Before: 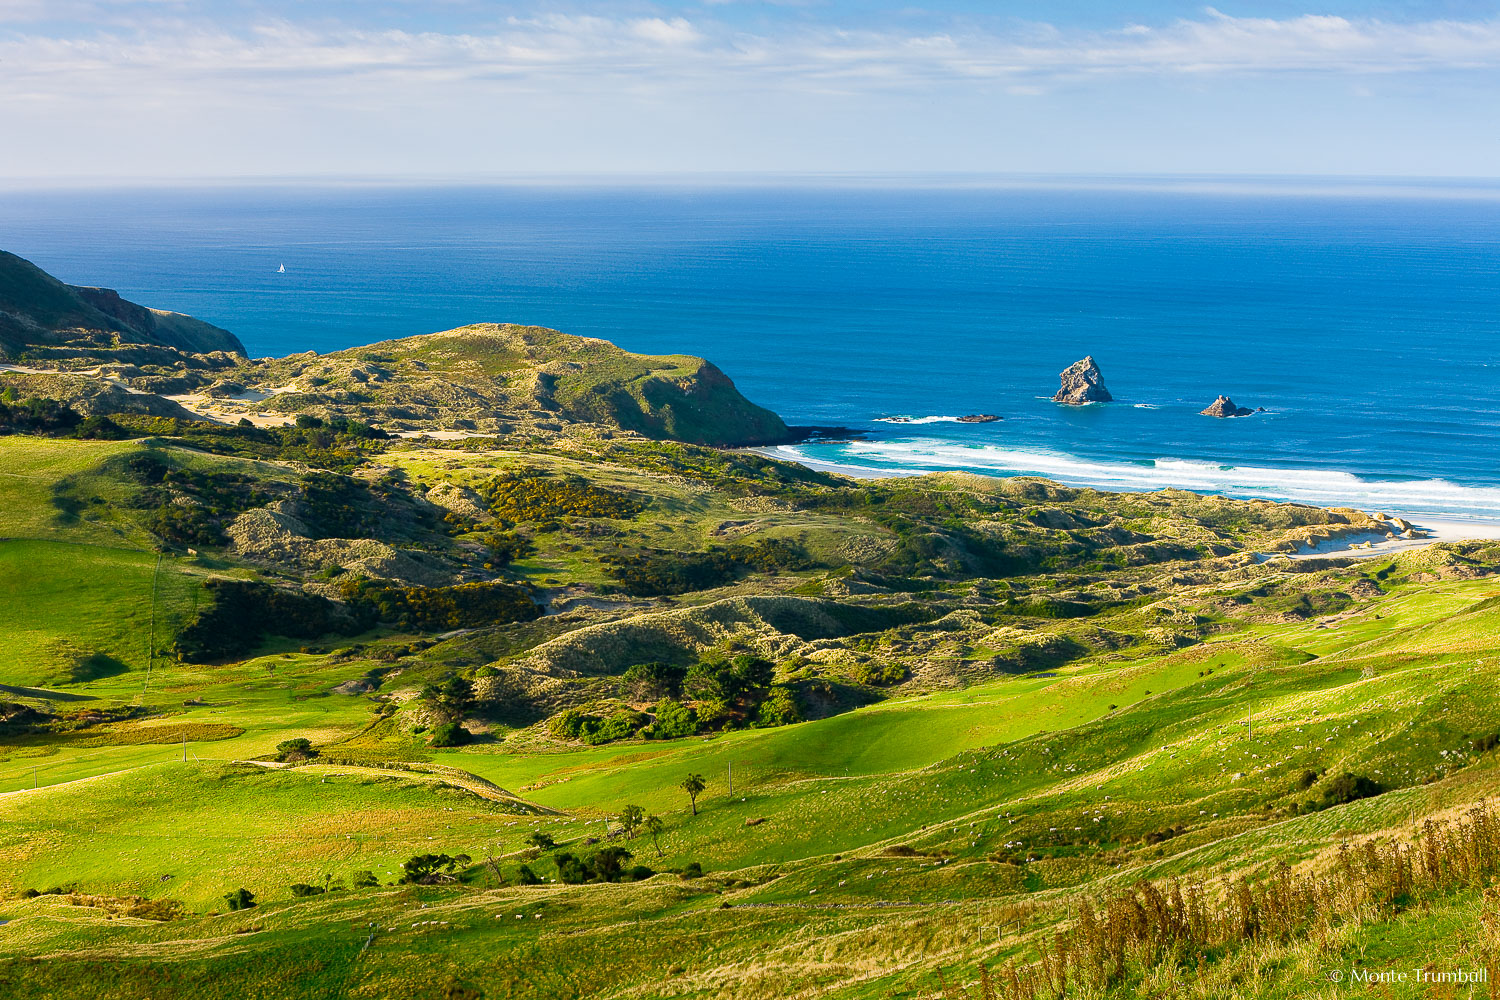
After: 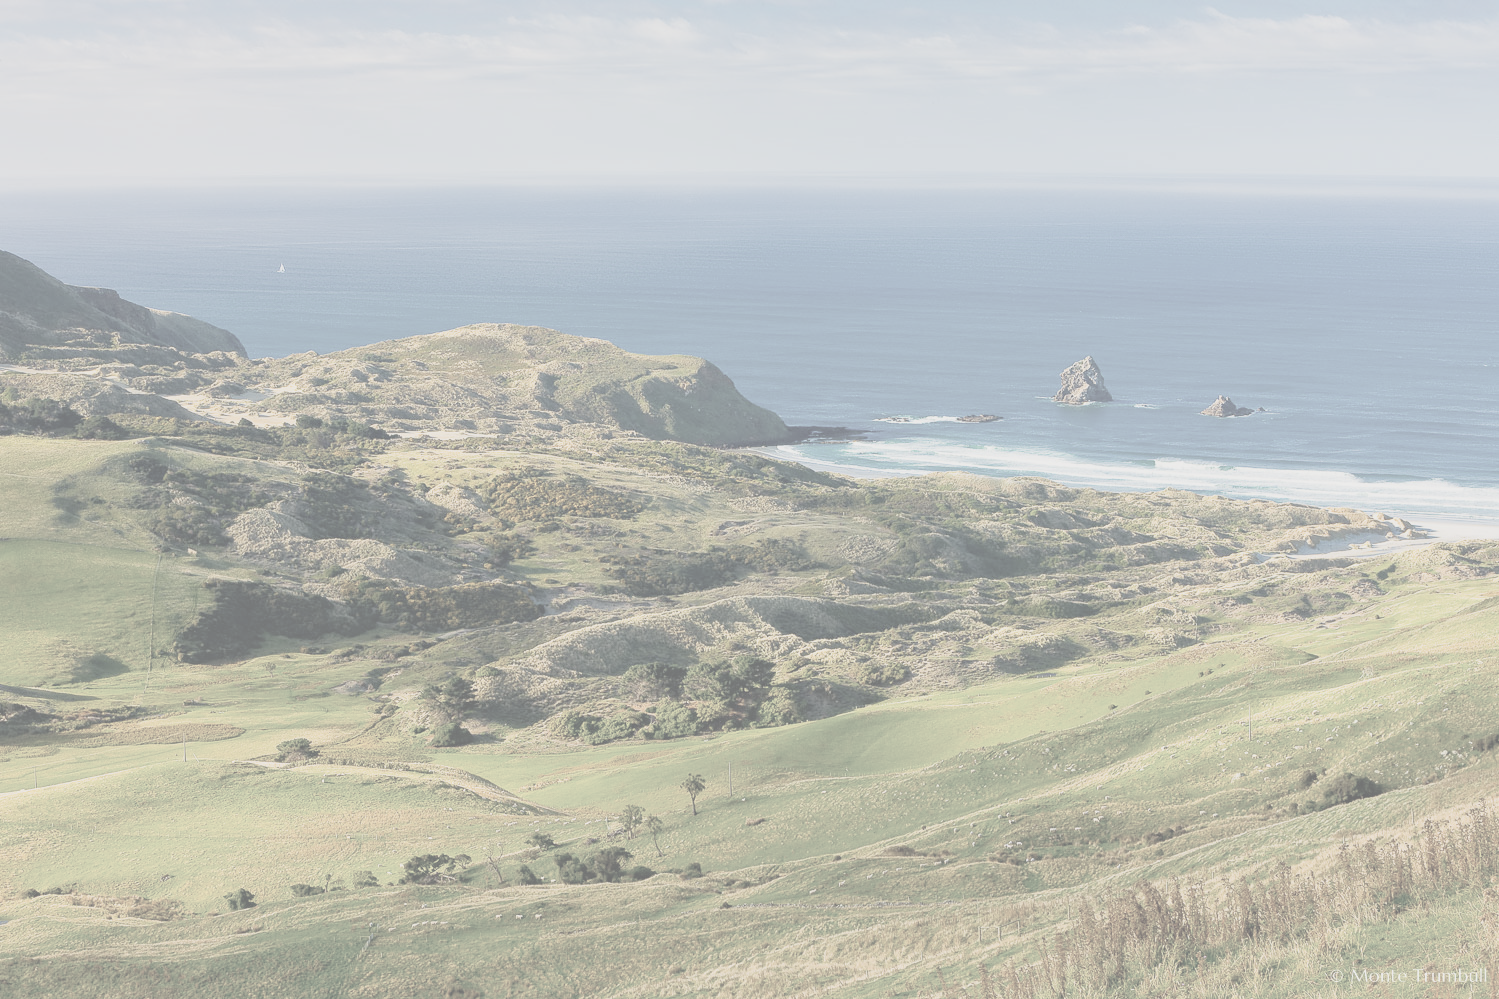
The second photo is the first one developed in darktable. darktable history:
white balance: red 1.009, blue 0.985
contrast brightness saturation: contrast -0.32, brightness 0.75, saturation -0.78
